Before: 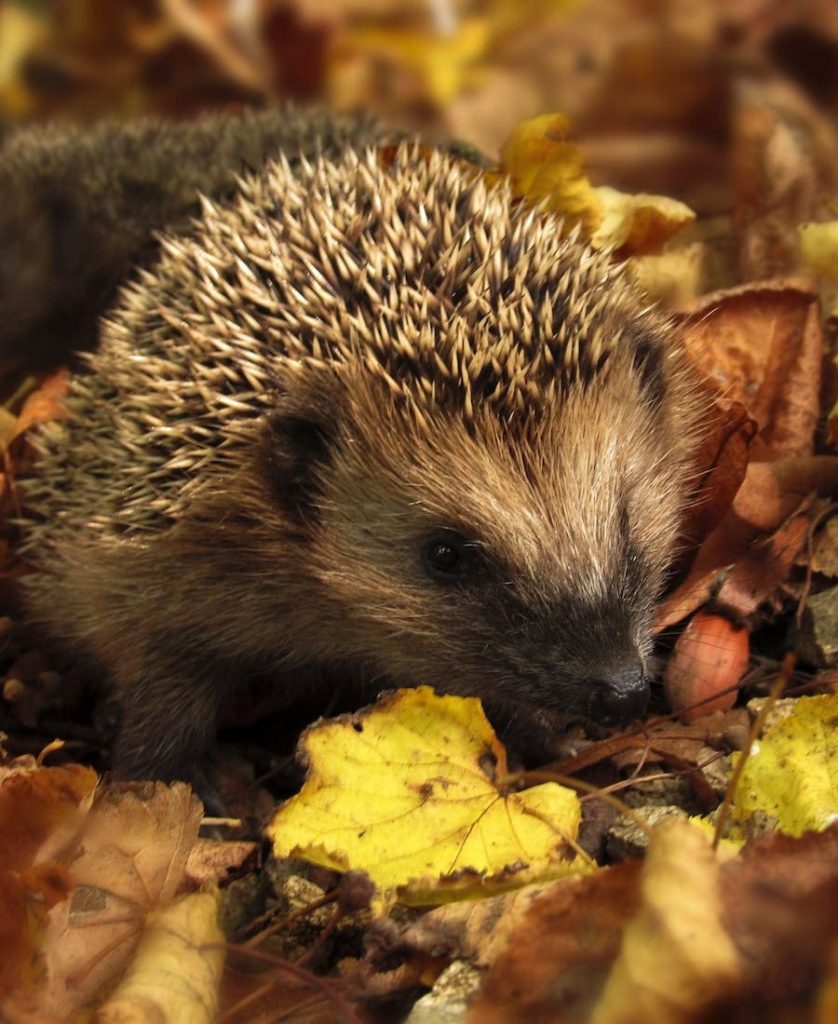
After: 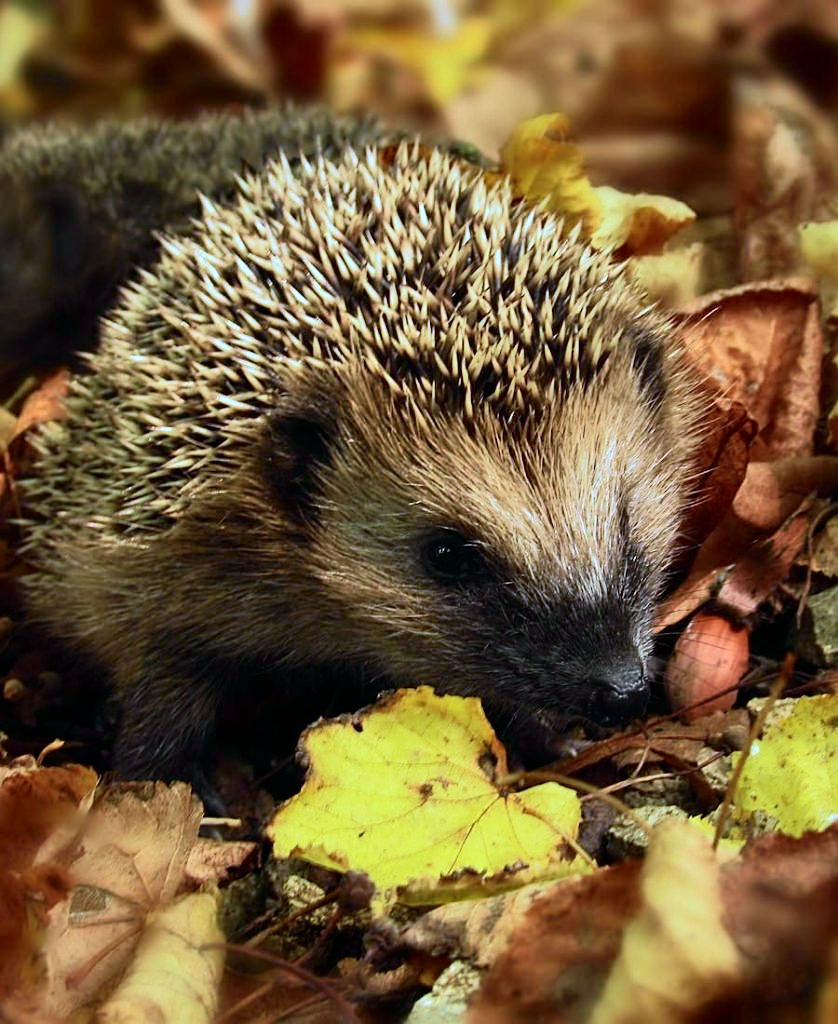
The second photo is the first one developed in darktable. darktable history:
white balance: red 0.871, blue 1.249
tone curve: curves: ch0 [(0, 0) (0.037, 0.011) (0.135, 0.093) (0.266, 0.281) (0.461, 0.555) (0.581, 0.716) (0.675, 0.793) (0.767, 0.849) (0.91, 0.924) (1, 0.979)]; ch1 [(0, 0) (0.292, 0.278) (0.431, 0.418) (0.493, 0.479) (0.506, 0.5) (0.532, 0.537) (0.562, 0.581) (0.641, 0.663) (0.754, 0.76) (1, 1)]; ch2 [(0, 0) (0.294, 0.3) (0.361, 0.372) (0.429, 0.445) (0.478, 0.486) (0.502, 0.498) (0.518, 0.522) (0.531, 0.549) (0.561, 0.59) (0.64, 0.655) (0.693, 0.706) (0.845, 0.833) (1, 0.951)], color space Lab, independent channels, preserve colors none
sharpen: on, module defaults
